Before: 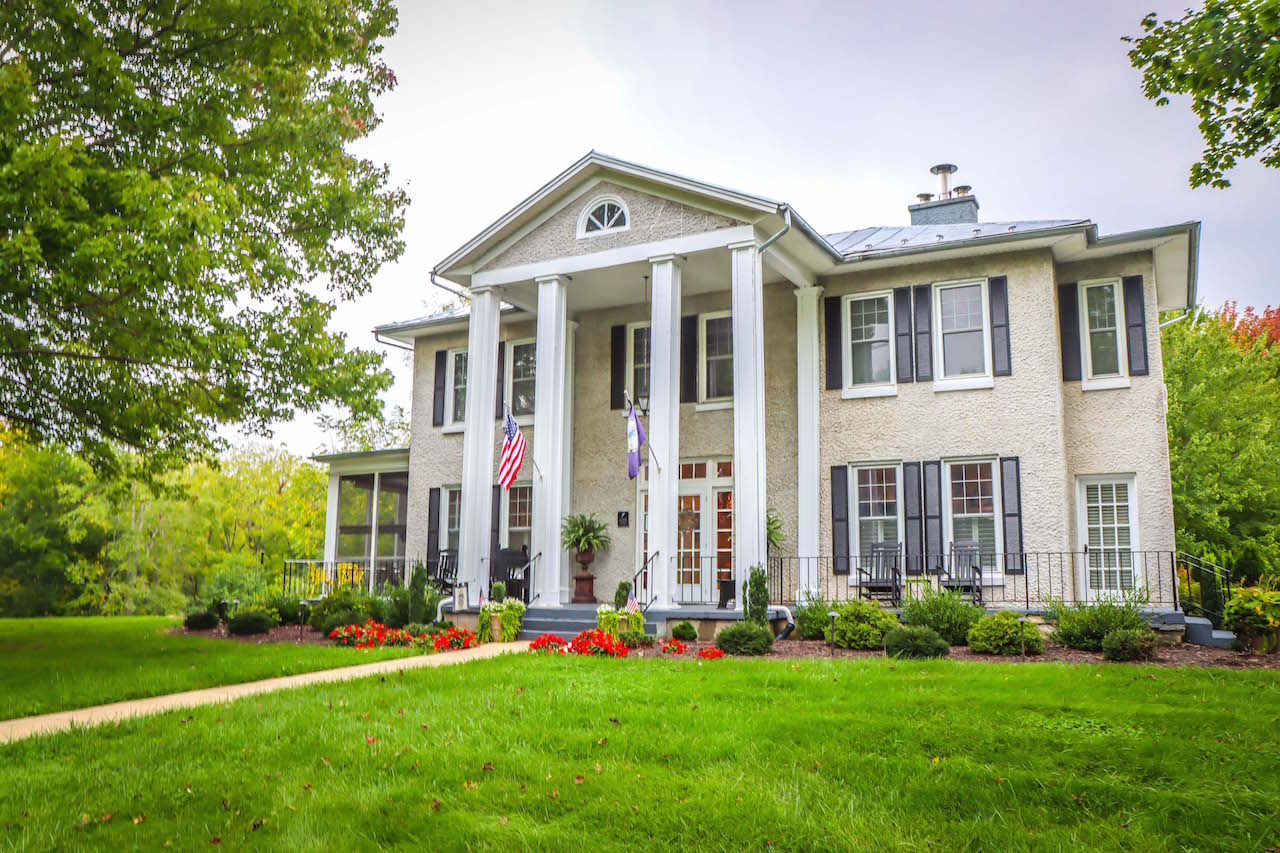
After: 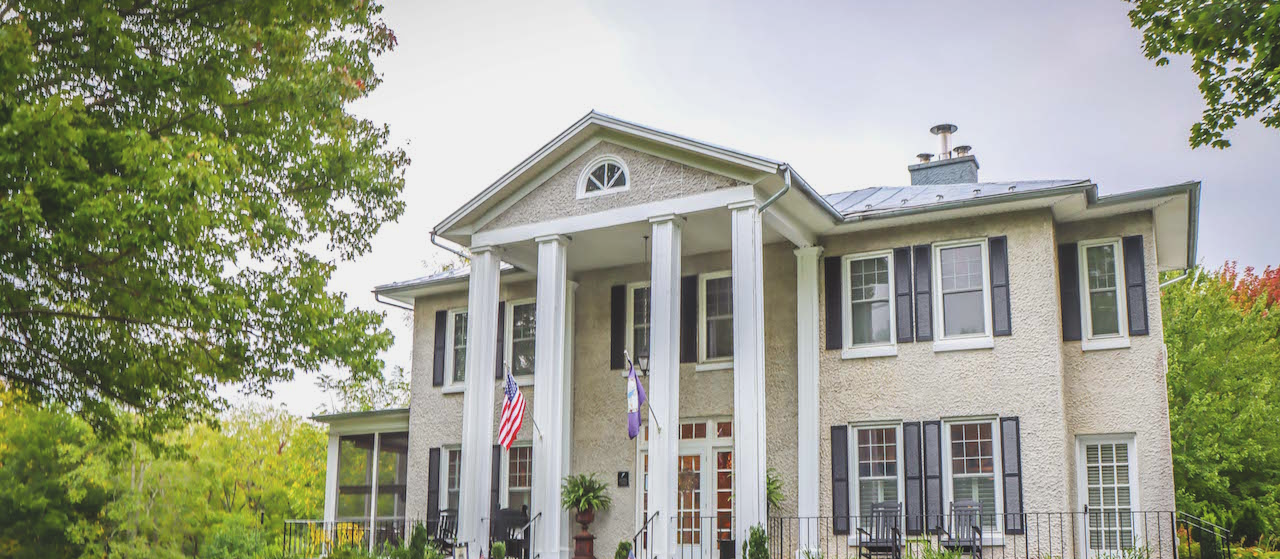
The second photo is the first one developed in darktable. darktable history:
crop and rotate: top 4.848%, bottom 29.503%
exposure: black level correction -0.014, exposure -0.193 EV, compensate highlight preservation false
contrast brightness saturation: saturation -0.05
